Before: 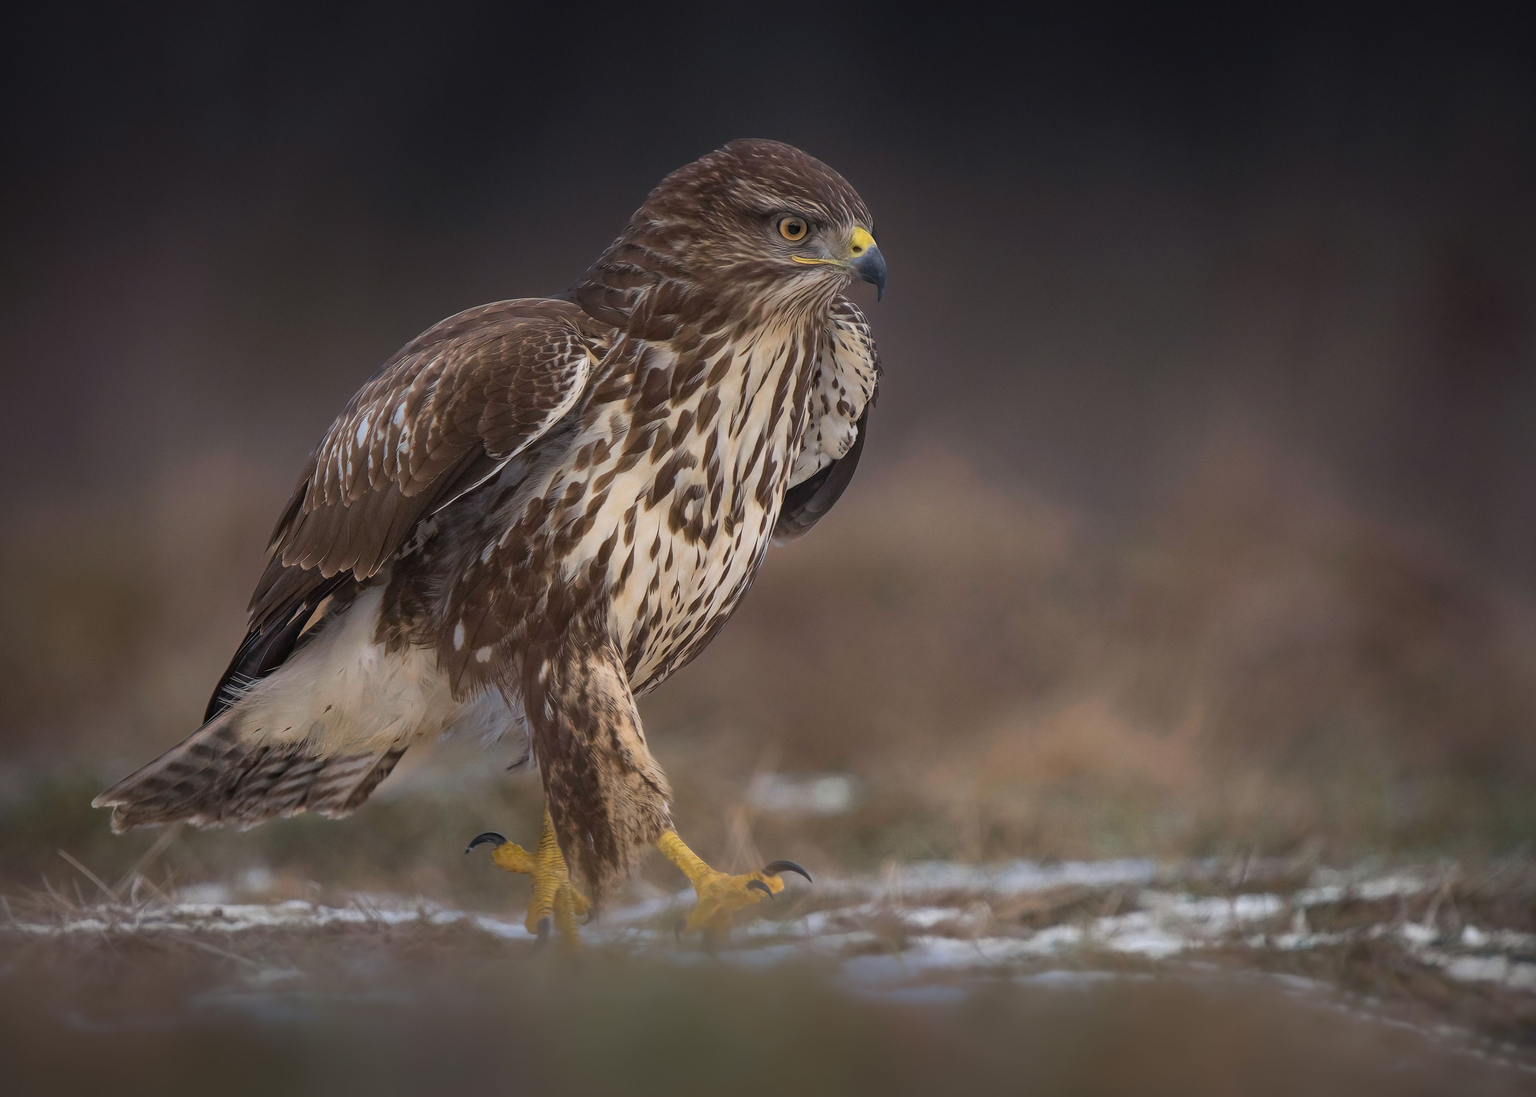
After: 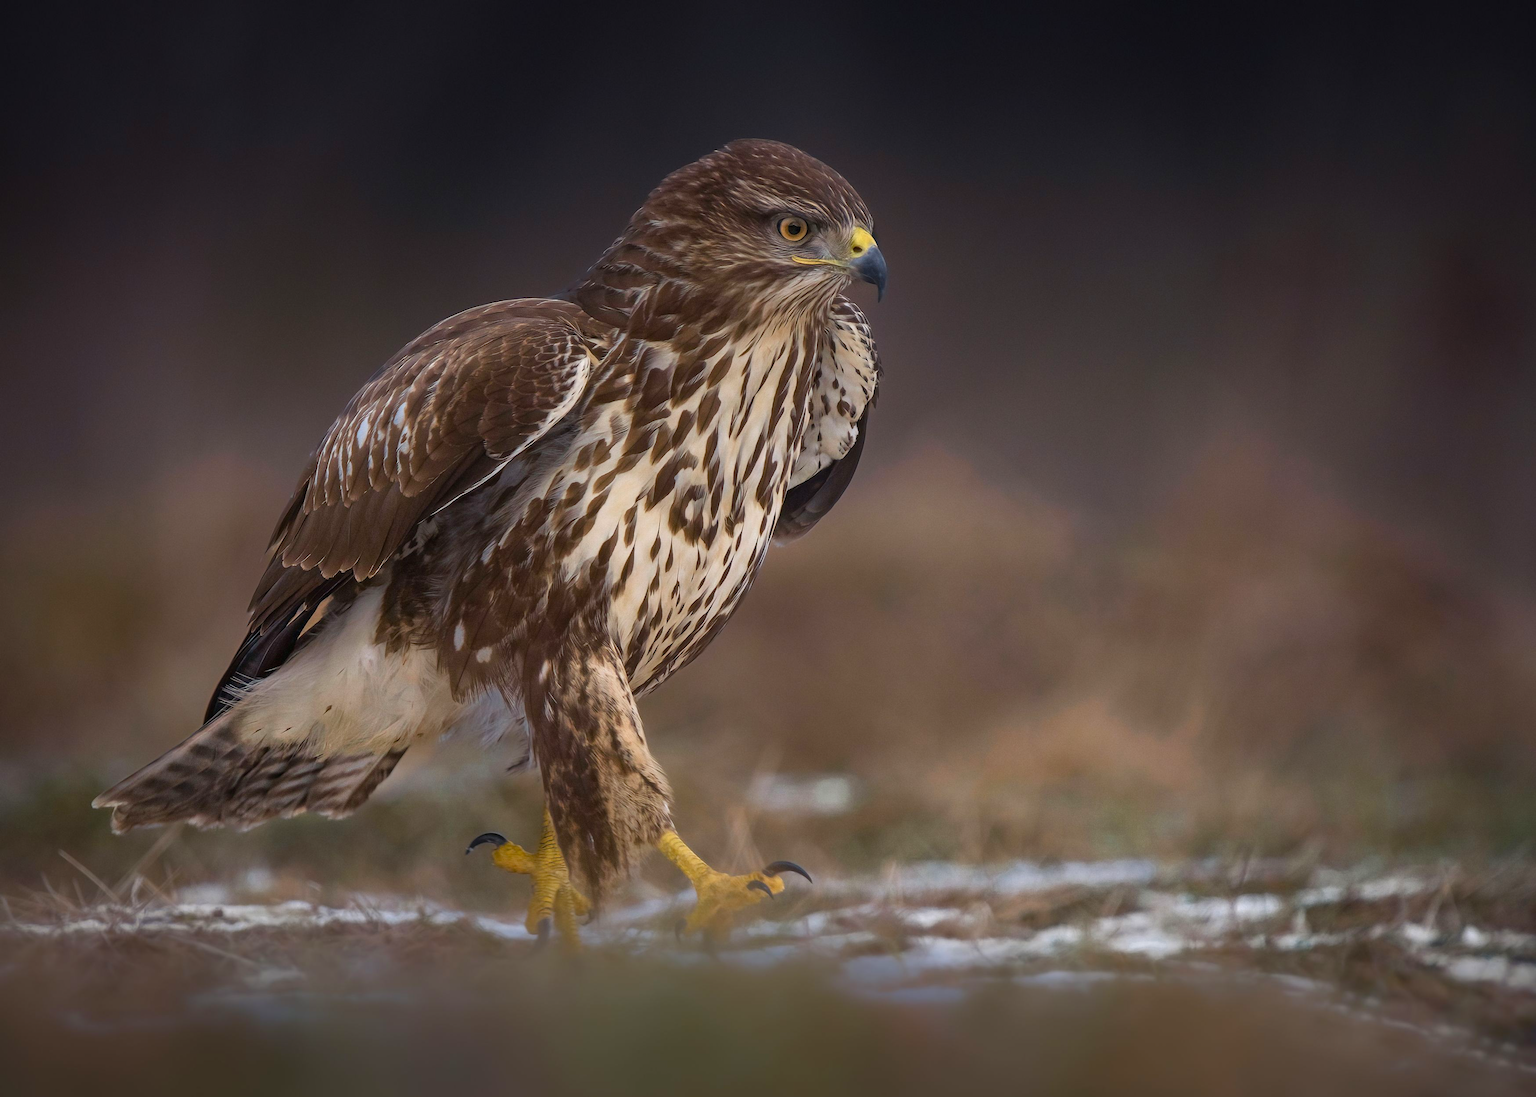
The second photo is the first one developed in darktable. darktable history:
color balance rgb: global offset › hue 171.69°, perceptual saturation grading › global saturation 0.297%, perceptual saturation grading › highlights -19.872%, perceptual saturation grading › shadows 20.298%, global vibrance 35.253%, contrast 9.48%
